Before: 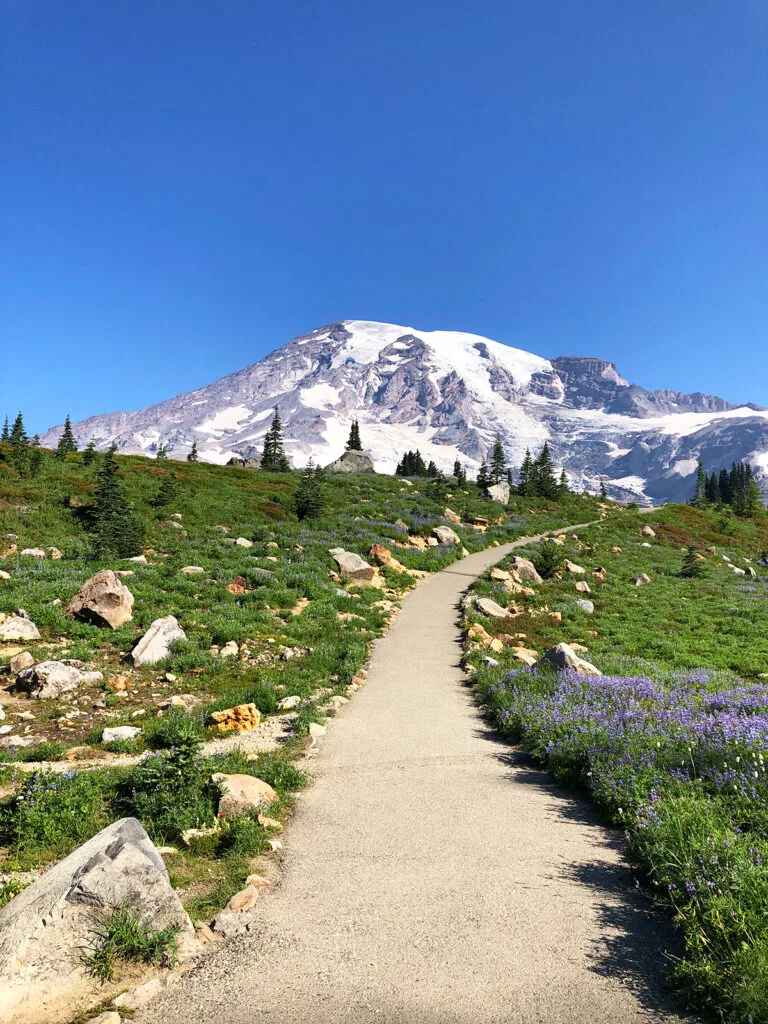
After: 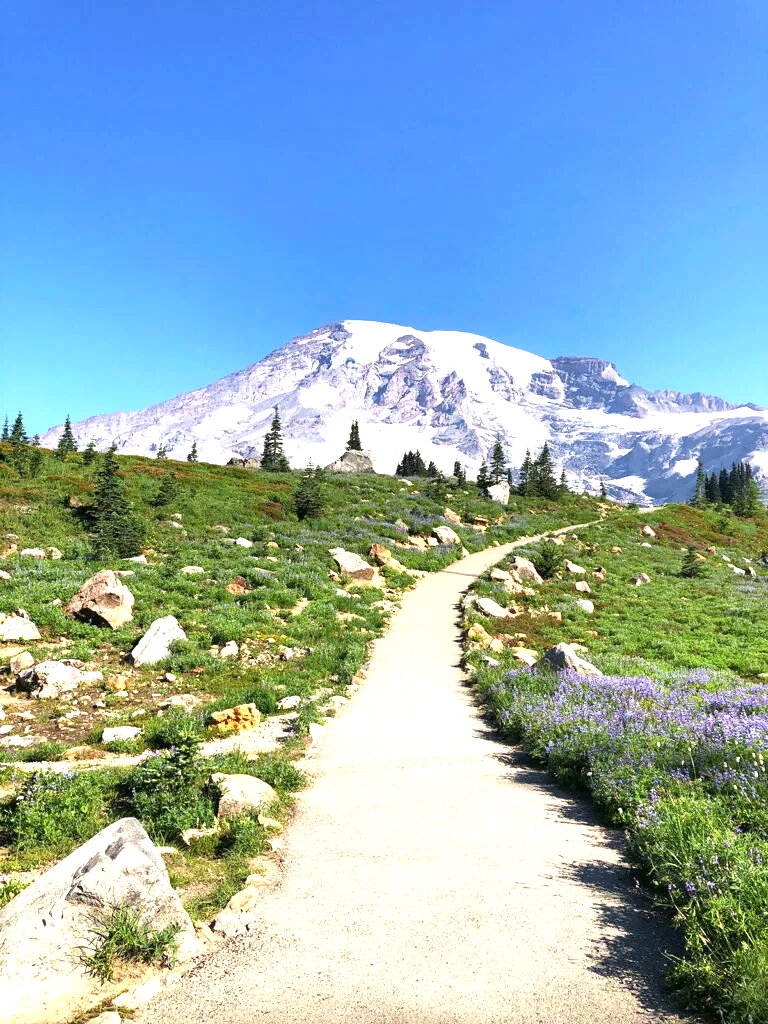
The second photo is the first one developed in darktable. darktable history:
exposure: exposure 0.917 EV, compensate highlight preservation false
